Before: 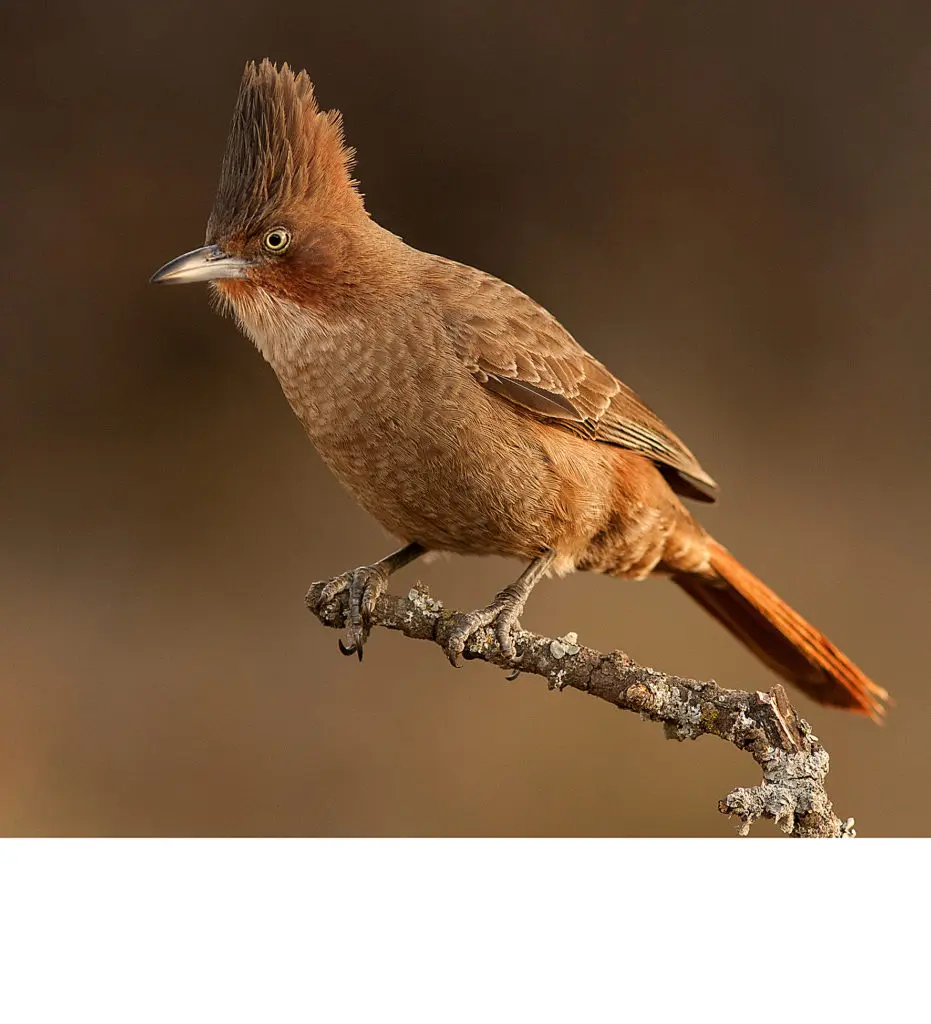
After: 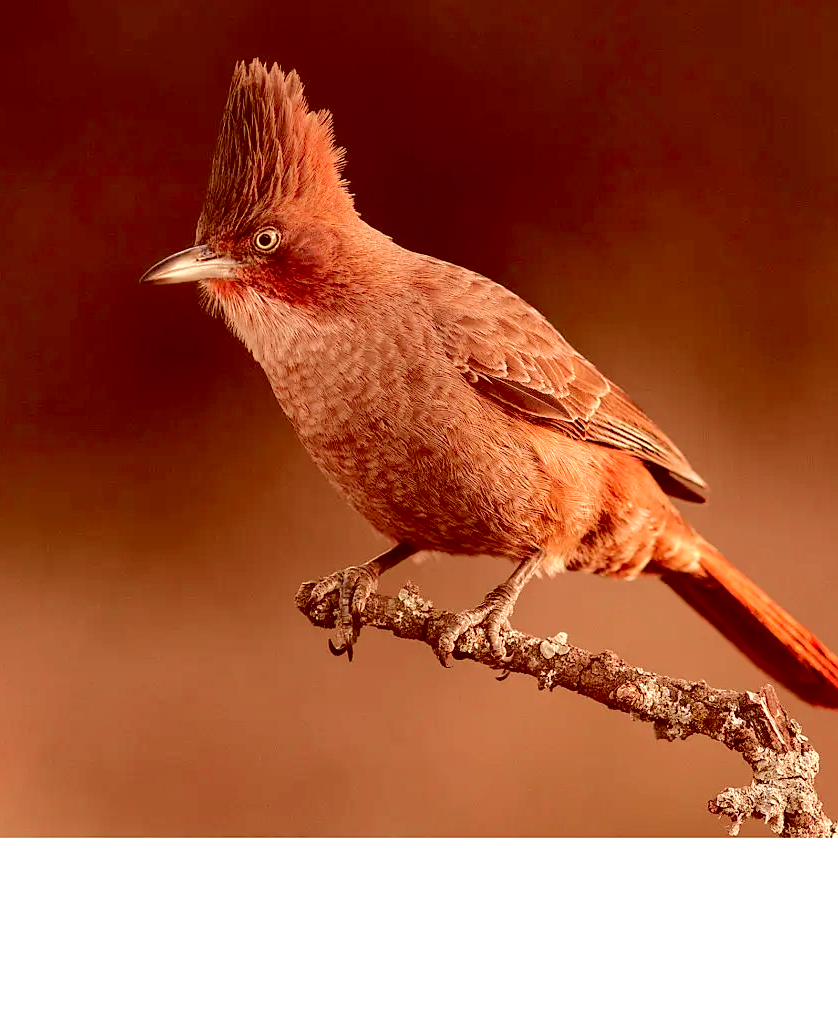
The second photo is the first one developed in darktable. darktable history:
exposure: black level correction 0.005, exposure 0.417 EV, compensate highlight preservation false
tone curve: curves: ch0 [(0, 0.003) (0.211, 0.174) (0.482, 0.519) (0.843, 0.821) (0.992, 0.971)]; ch1 [(0, 0) (0.276, 0.206) (0.393, 0.364) (0.482, 0.477) (0.506, 0.5) (0.523, 0.523) (0.572, 0.592) (0.695, 0.767) (1, 1)]; ch2 [(0, 0) (0.438, 0.456) (0.498, 0.497) (0.536, 0.527) (0.562, 0.584) (0.619, 0.602) (0.698, 0.698) (1, 1)], color space Lab, independent channels, preserve colors none
color correction: highlights a* 9.03, highlights b* 8.71, shadows a* 40, shadows b* 40, saturation 0.8
crop and rotate: left 1.088%, right 8.807%
